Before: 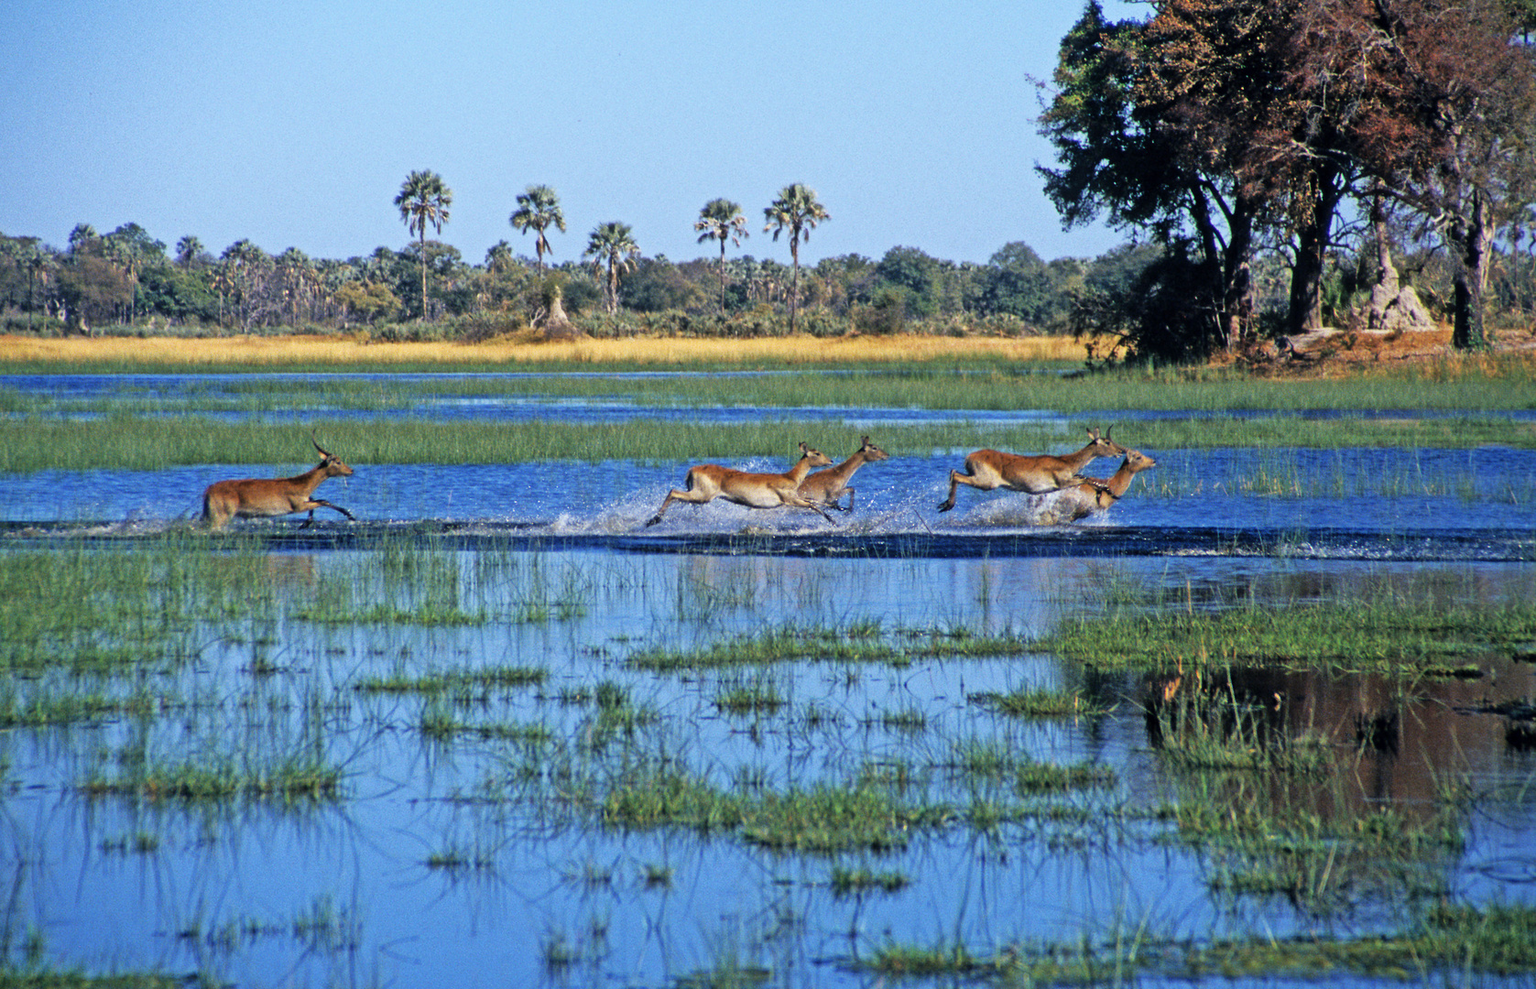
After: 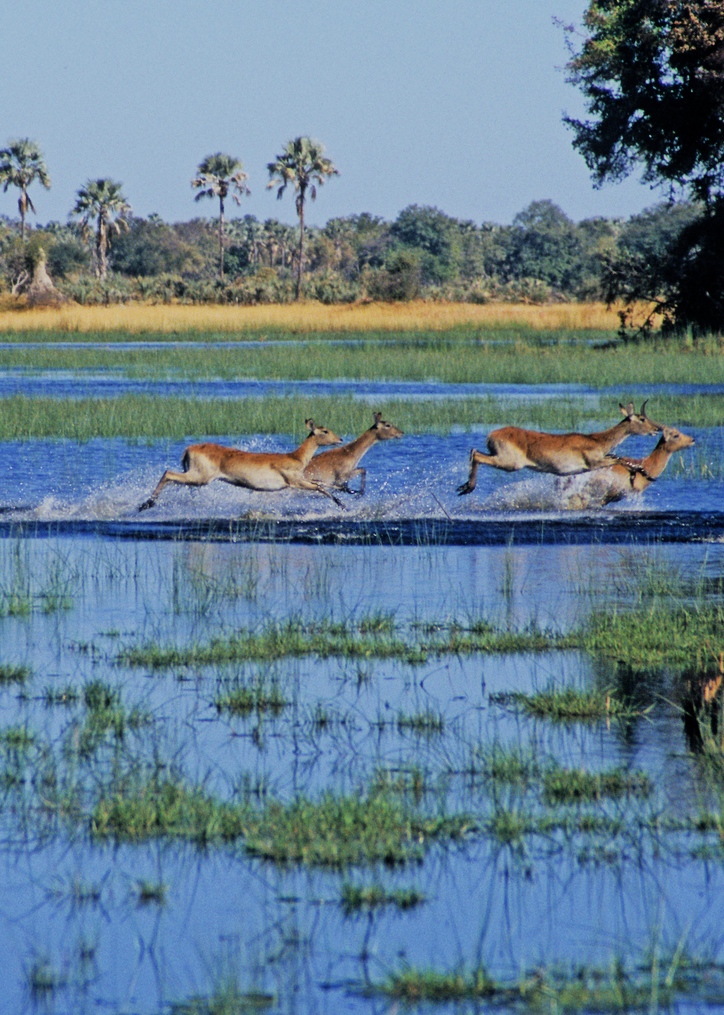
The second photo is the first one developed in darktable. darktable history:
filmic rgb: black relative exposure -16 EV, white relative exposure 6.1 EV, hardness 5.23
crop: left 33.849%, top 5.933%, right 22.972%
